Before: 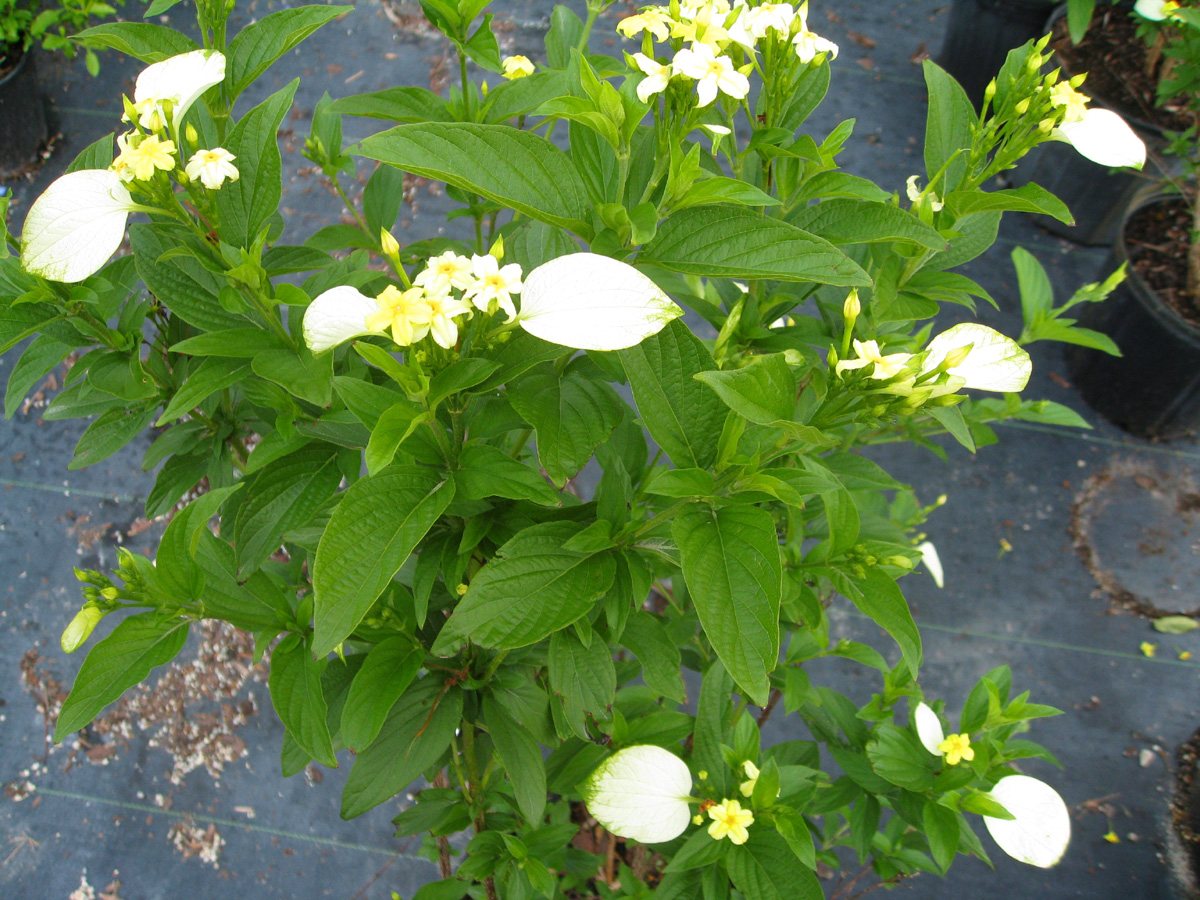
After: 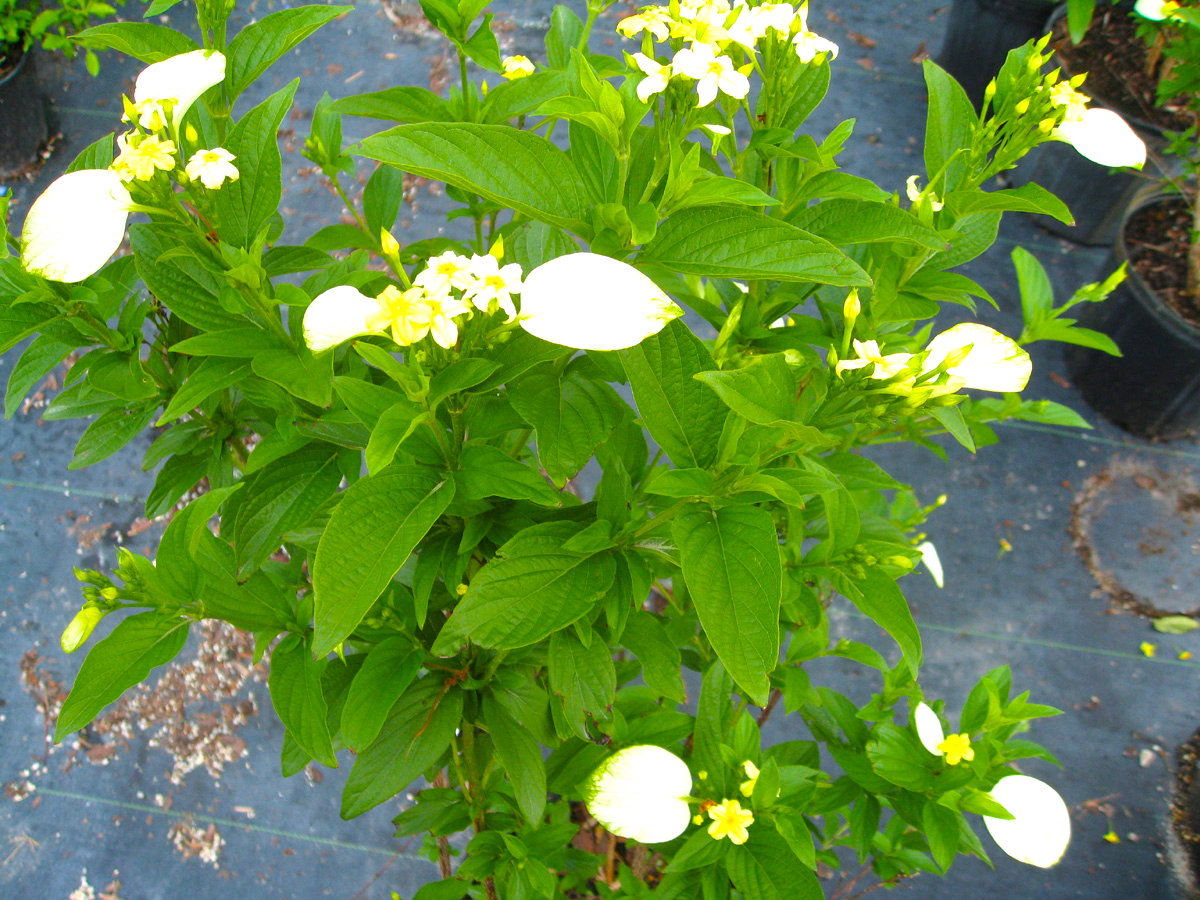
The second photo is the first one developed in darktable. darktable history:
color balance rgb: perceptual saturation grading › global saturation 25.821%, perceptual brilliance grading › global brilliance 9.79%, perceptual brilliance grading › shadows 15.562%
